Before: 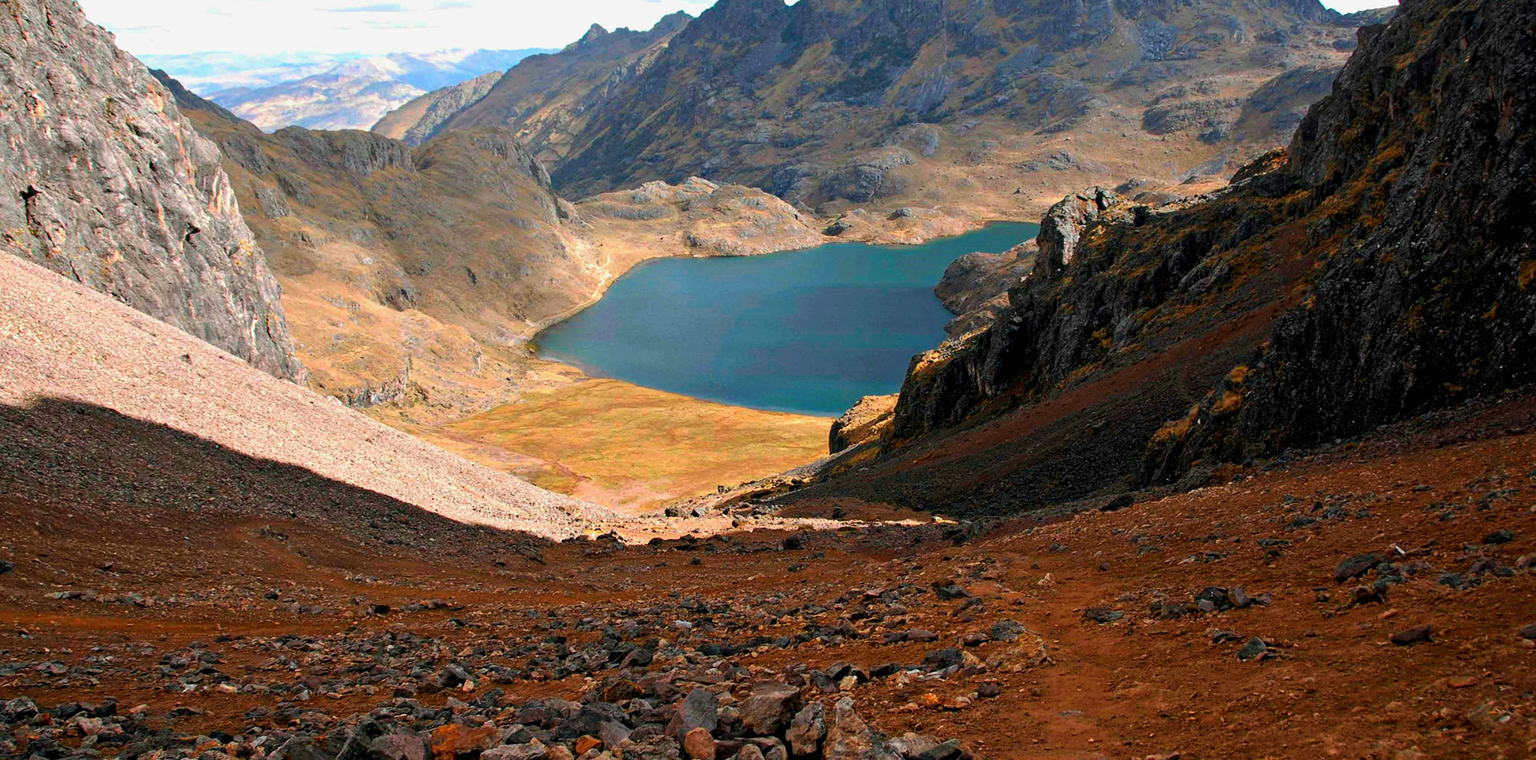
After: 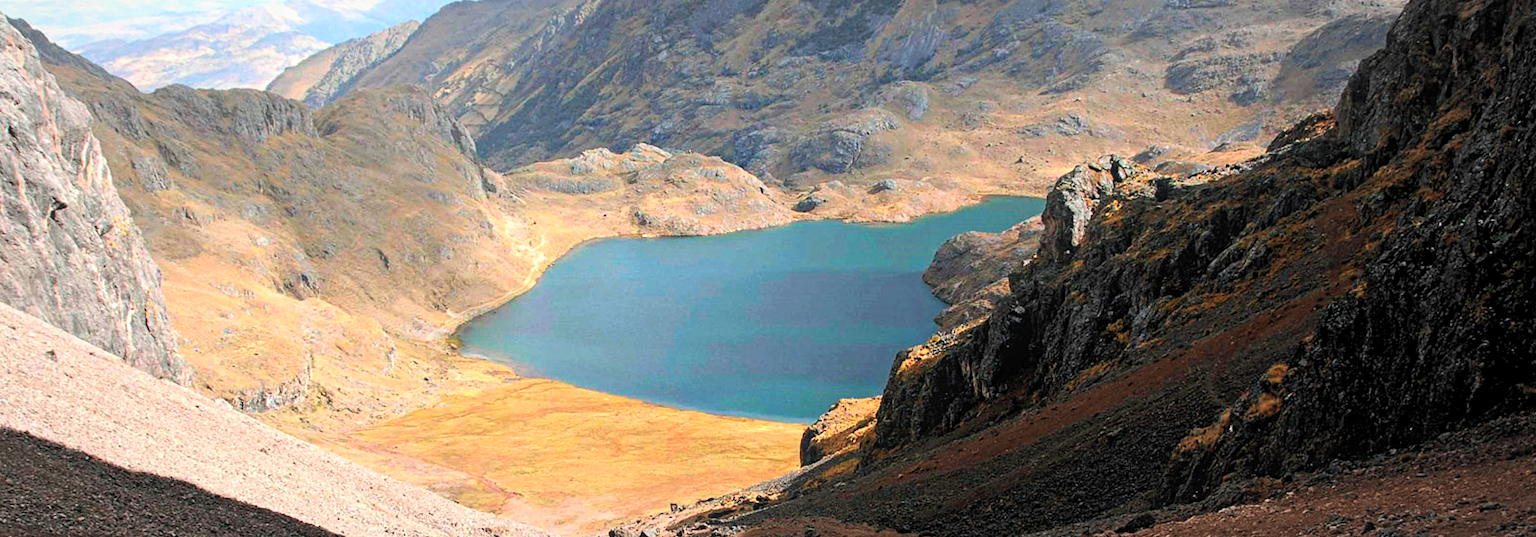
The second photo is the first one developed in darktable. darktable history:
levels: levels [0.062, 0.494, 0.925]
vignetting: fall-off start 67.89%, fall-off radius 67.21%, brightness -0.199, automatic ratio true
contrast equalizer: y [[0.439, 0.44, 0.442, 0.457, 0.493, 0.498], [0.5 ×6], [0.5 ×6], [0 ×6], [0 ×6]]
crop and rotate: left 9.308%, top 7.237%, right 4.808%, bottom 31.935%
contrast brightness saturation: contrast 0.136, brightness 0.222
